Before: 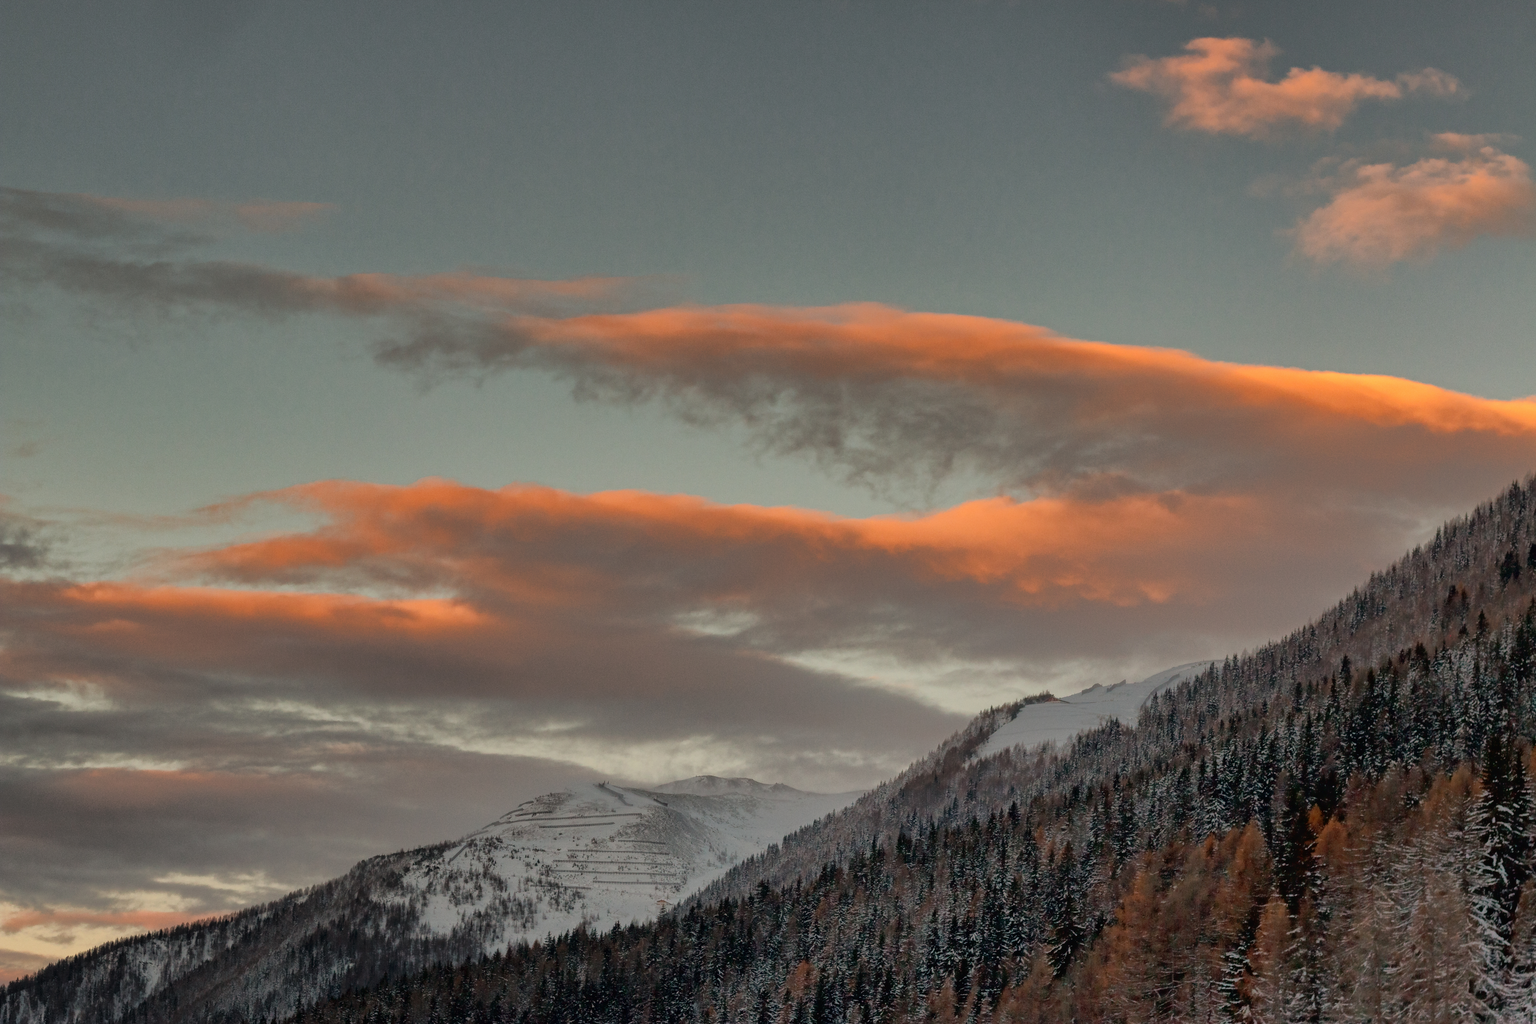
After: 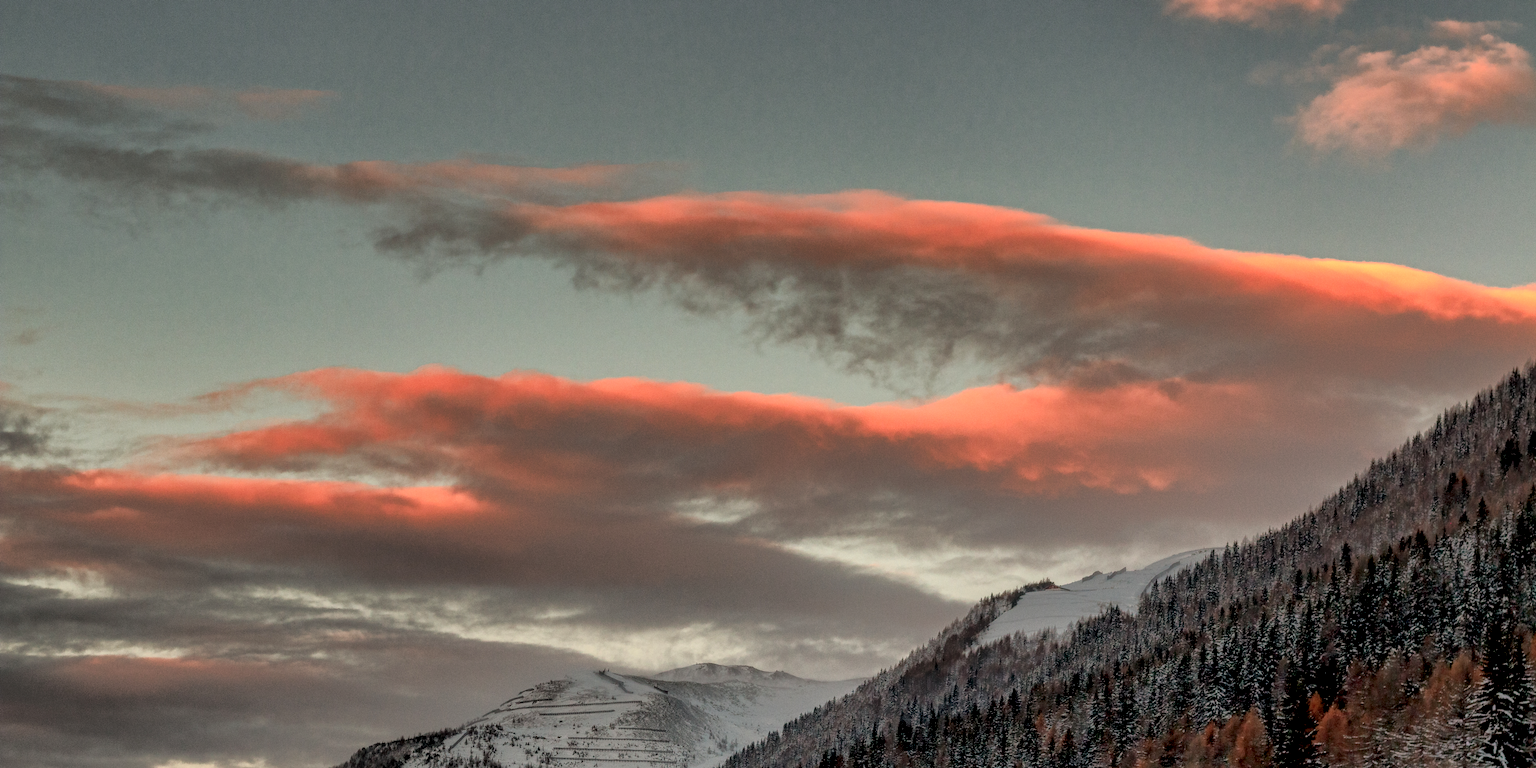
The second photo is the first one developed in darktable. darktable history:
color zones: curves: ch1 [(0.239, 0.552) (0.75, 0.5)]; ch2 [(0.25, 0.462) (0.749, 0.457)], mix 25.94%
crop: top 11.038%, bottom 13.962%
local contrast: detail 154%
